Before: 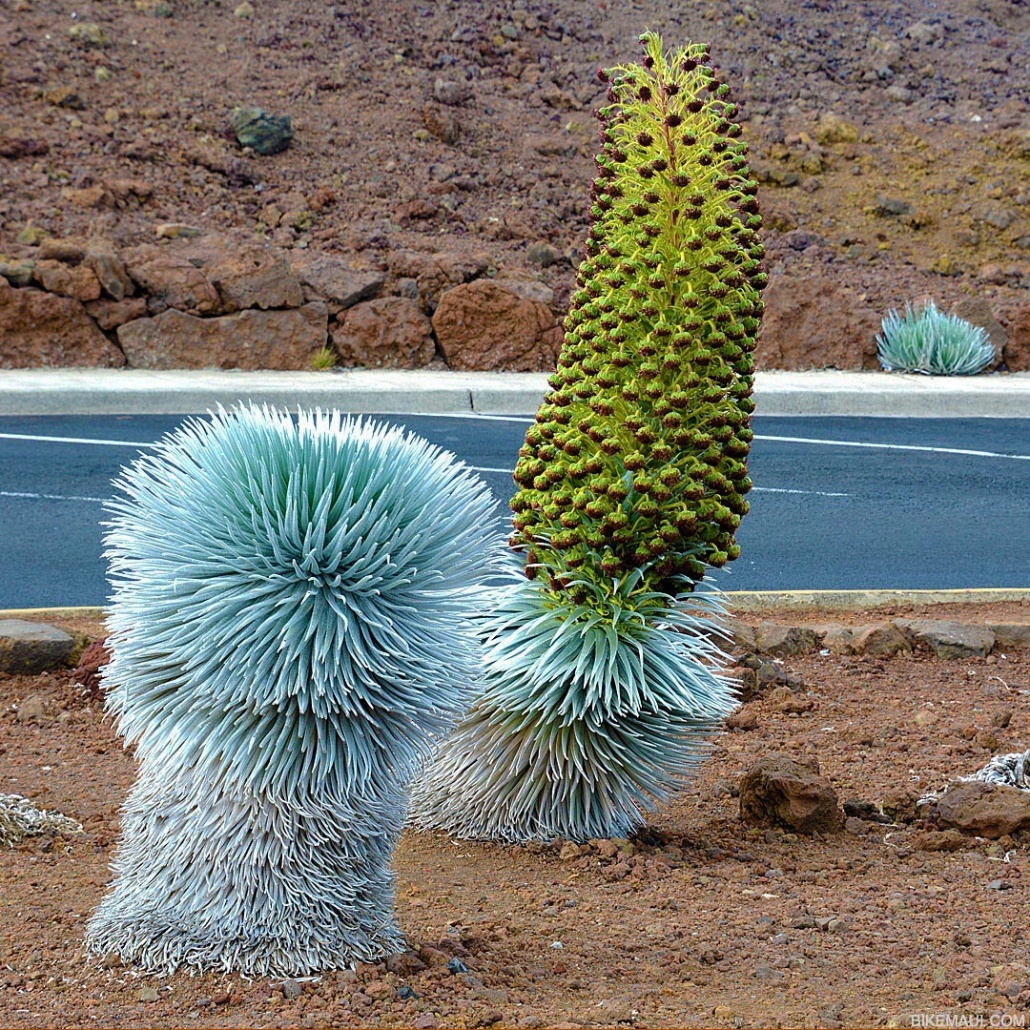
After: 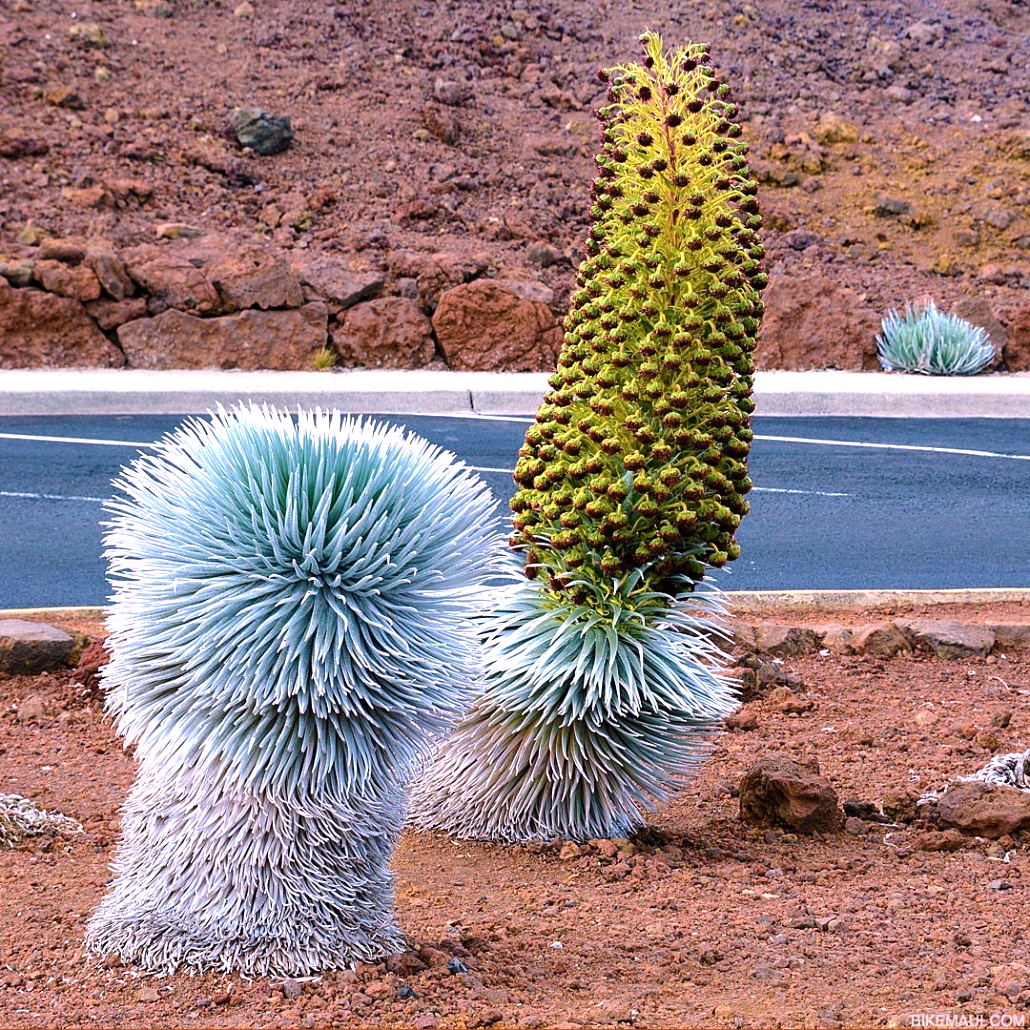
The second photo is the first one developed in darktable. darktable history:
white balance: red 1.188, blue 1.11
tone equalizer: -8 EV -0.417 EV, -7 EV -0.389 EV, -6 EV -0.333 EV, -5 EV -0.222 EV, -3 EV 0.222 EV, -2 EV 0.333 EV, -1 EV 0.389 EV, +0 EV 0.417 EV, edges refinement/feathering 500, mask exposure compensation -1.57 EV, preserve details no
